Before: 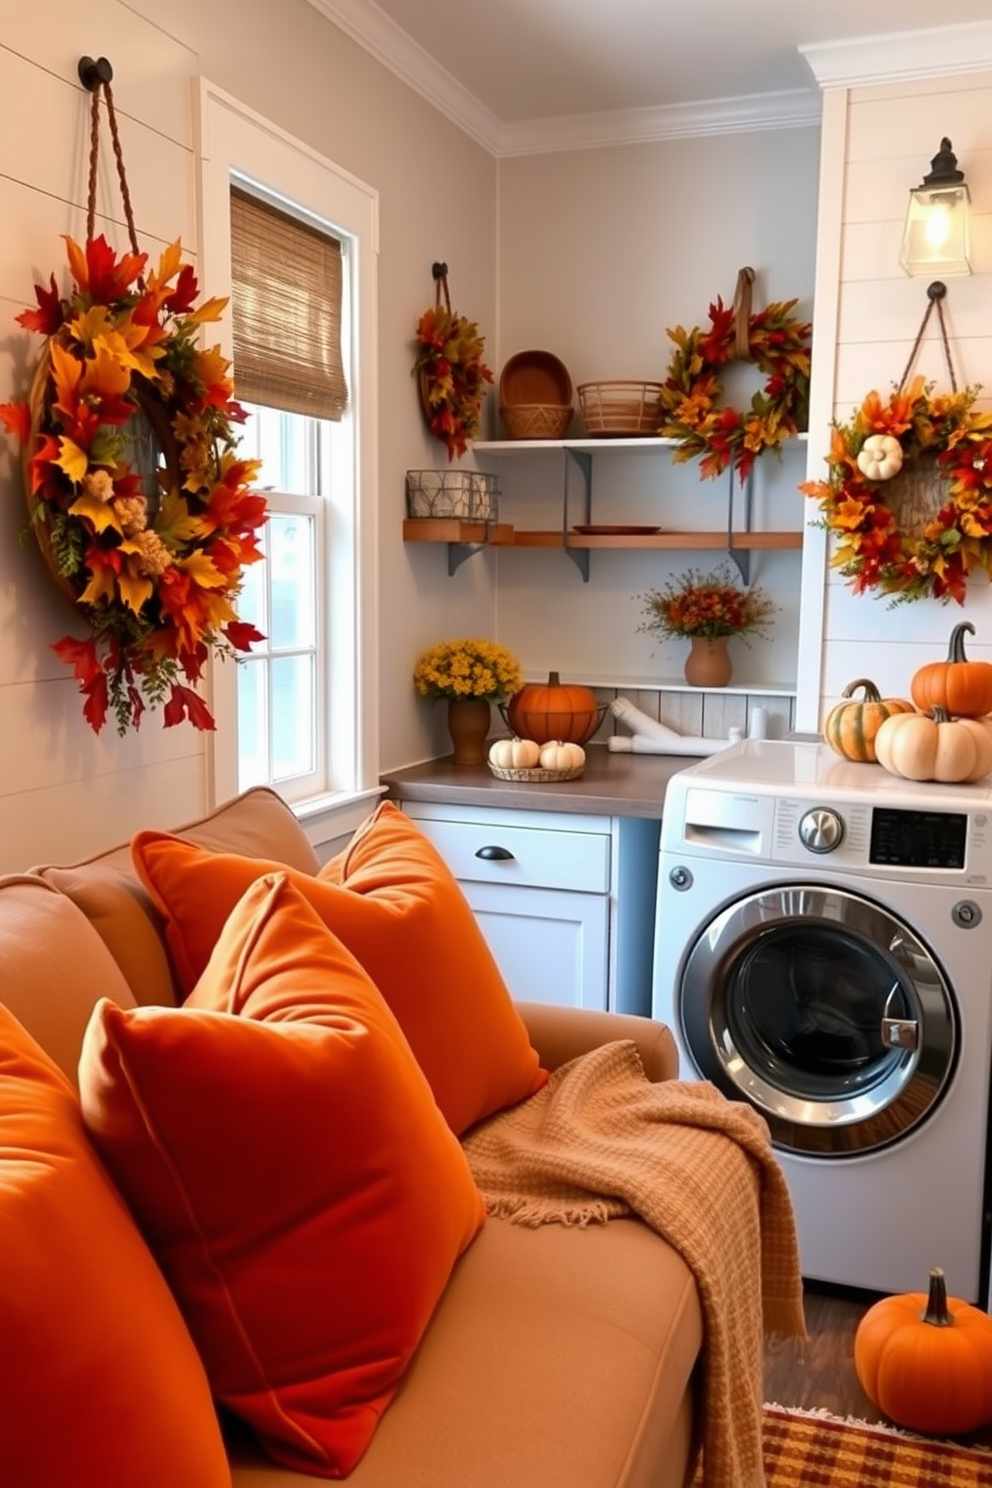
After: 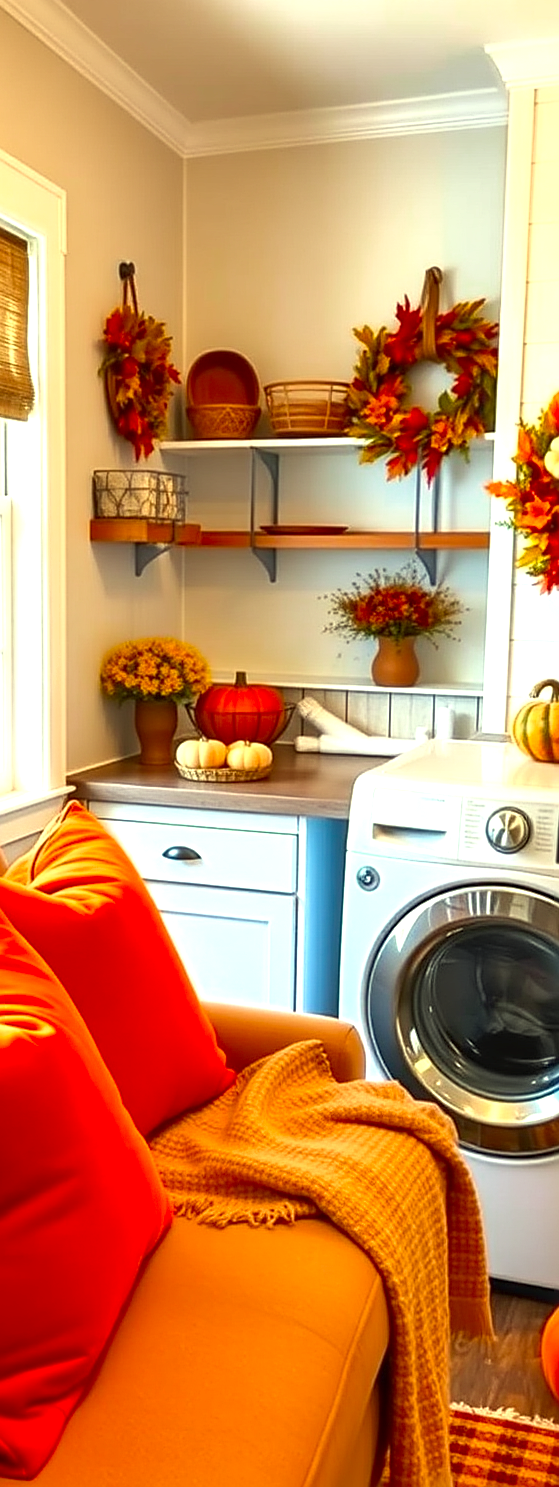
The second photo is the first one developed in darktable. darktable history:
color correction: highlights a* -5.71, highlights b* 11.14
crop: left 31.599%, top 0.004%, right 11.983%
sharpen: on, module defaults
exposure: black level correction 0, exposure 1.096 EV, compensate highlight preservation false
color zones: curves: ch0 [(0, 0.425) (0.143, 0.422) (0.286, 0.42) (0.429, 0.419) (0.571, 0.419) (0.714, 0.42) (0.857, 0.422) (1, 0.425)]; ch1 [(0, 0.666) (0.143, 0.669) (0.286, 0.671) (0.429, 0.67) (0.571, 0.67) (0.714, 0.67) (0.857, 0.67) (1, 0.666)]
shadows and highlights: shadows 37.26, highlights -28.15, soften with gaussian
local contrast: on, module defaults
